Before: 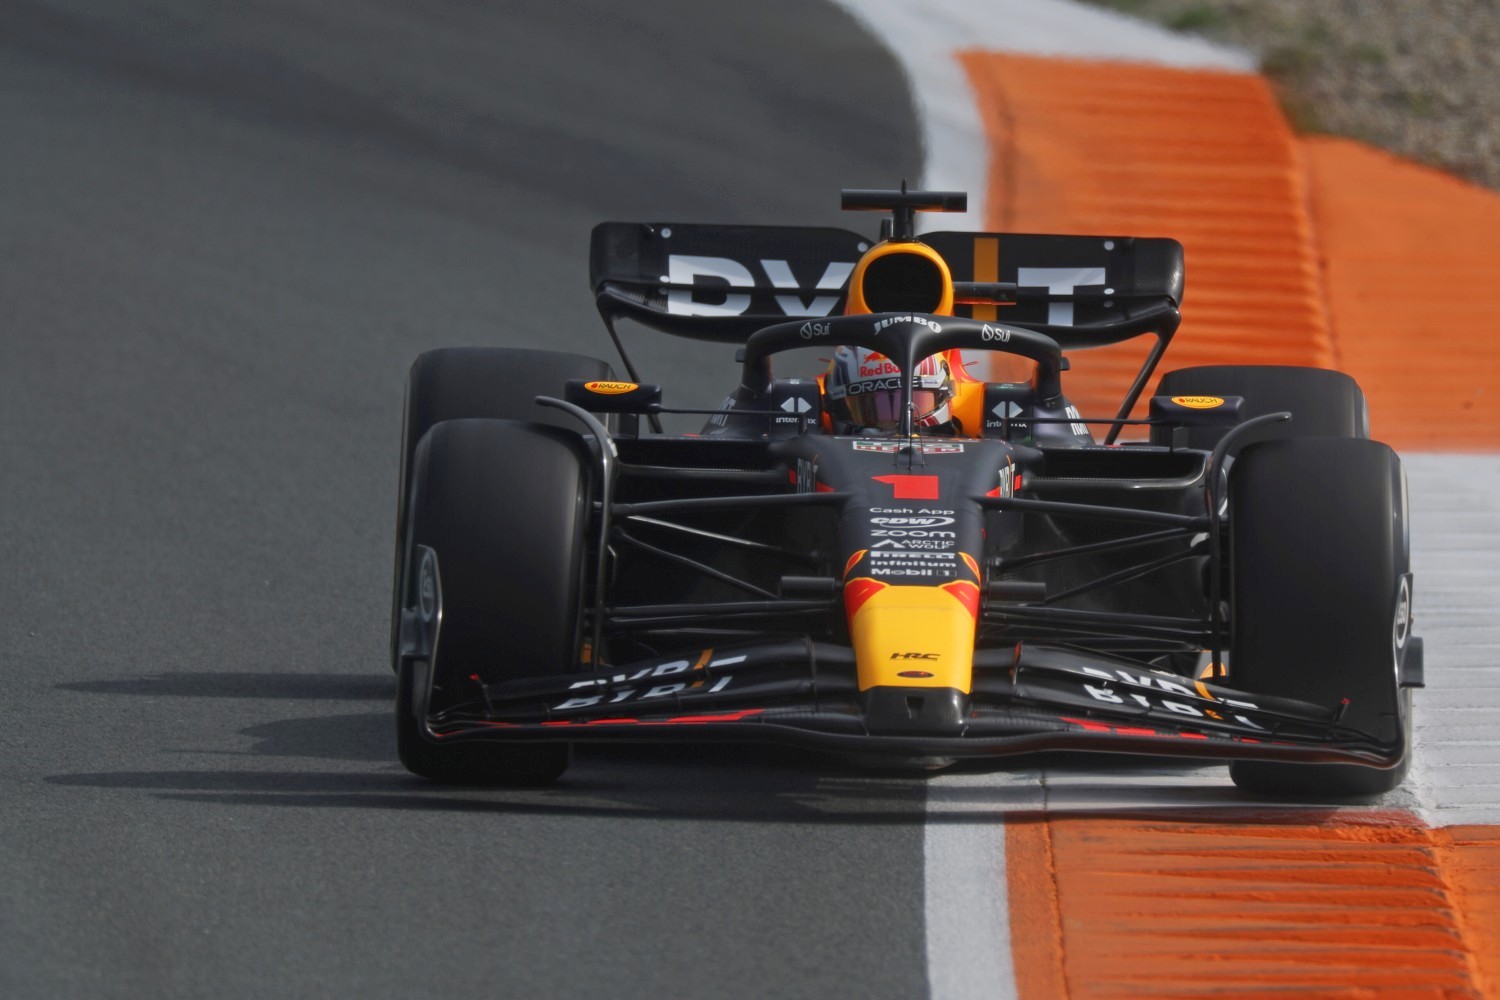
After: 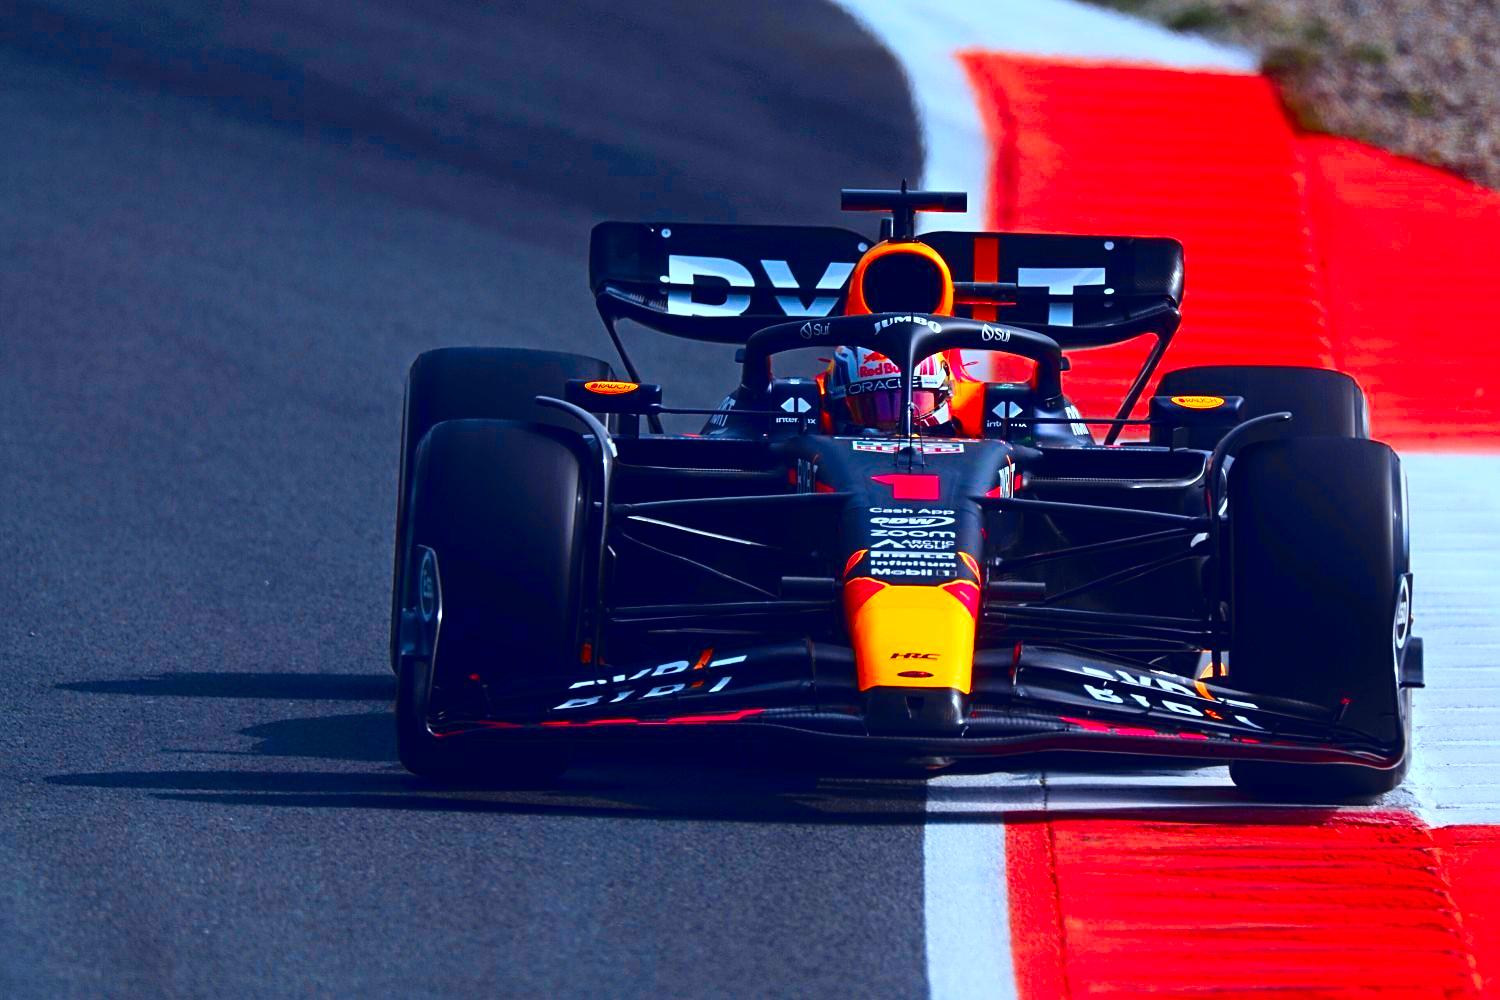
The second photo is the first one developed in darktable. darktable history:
color zones: curves: ch1 [(0.263, 0.53) (0.376, 0.287) (0.487, 0.512) (0.748, 0.547) (1, 0.513)]; ch2 [(0.262, 0.45) (0.751, 0.477)]
contrast brightness saturation: contrast 0.243, brightness -0.228, saturation 0.149
exposure: exposure 0.602 EV, compensate exposure bias true, compensate highlight preservation false
color calibration: illuminant as shot in camera, x 0.378, y 0.381, temperature 4104.9 K
color balance rgb: power › chroma 1.543%, power › hue 27.77°, global offset › chroma 0.256%, global offset › hue 257.84°, linear chroma grading › global chroma 25.652%, perceptual saturation grading › global saturation 20%, perceptual saturation grading › highlights -14.355%, perceptual saturation grading › shadows 49.552%, perceptual brilliance grading › highlights 6.689%, perceptual brilliance grading › mid-tones 17.194%, perceptual brilliance grading › shadows -5.448%, contrast -9.459%
sharpen: on, module defaults
